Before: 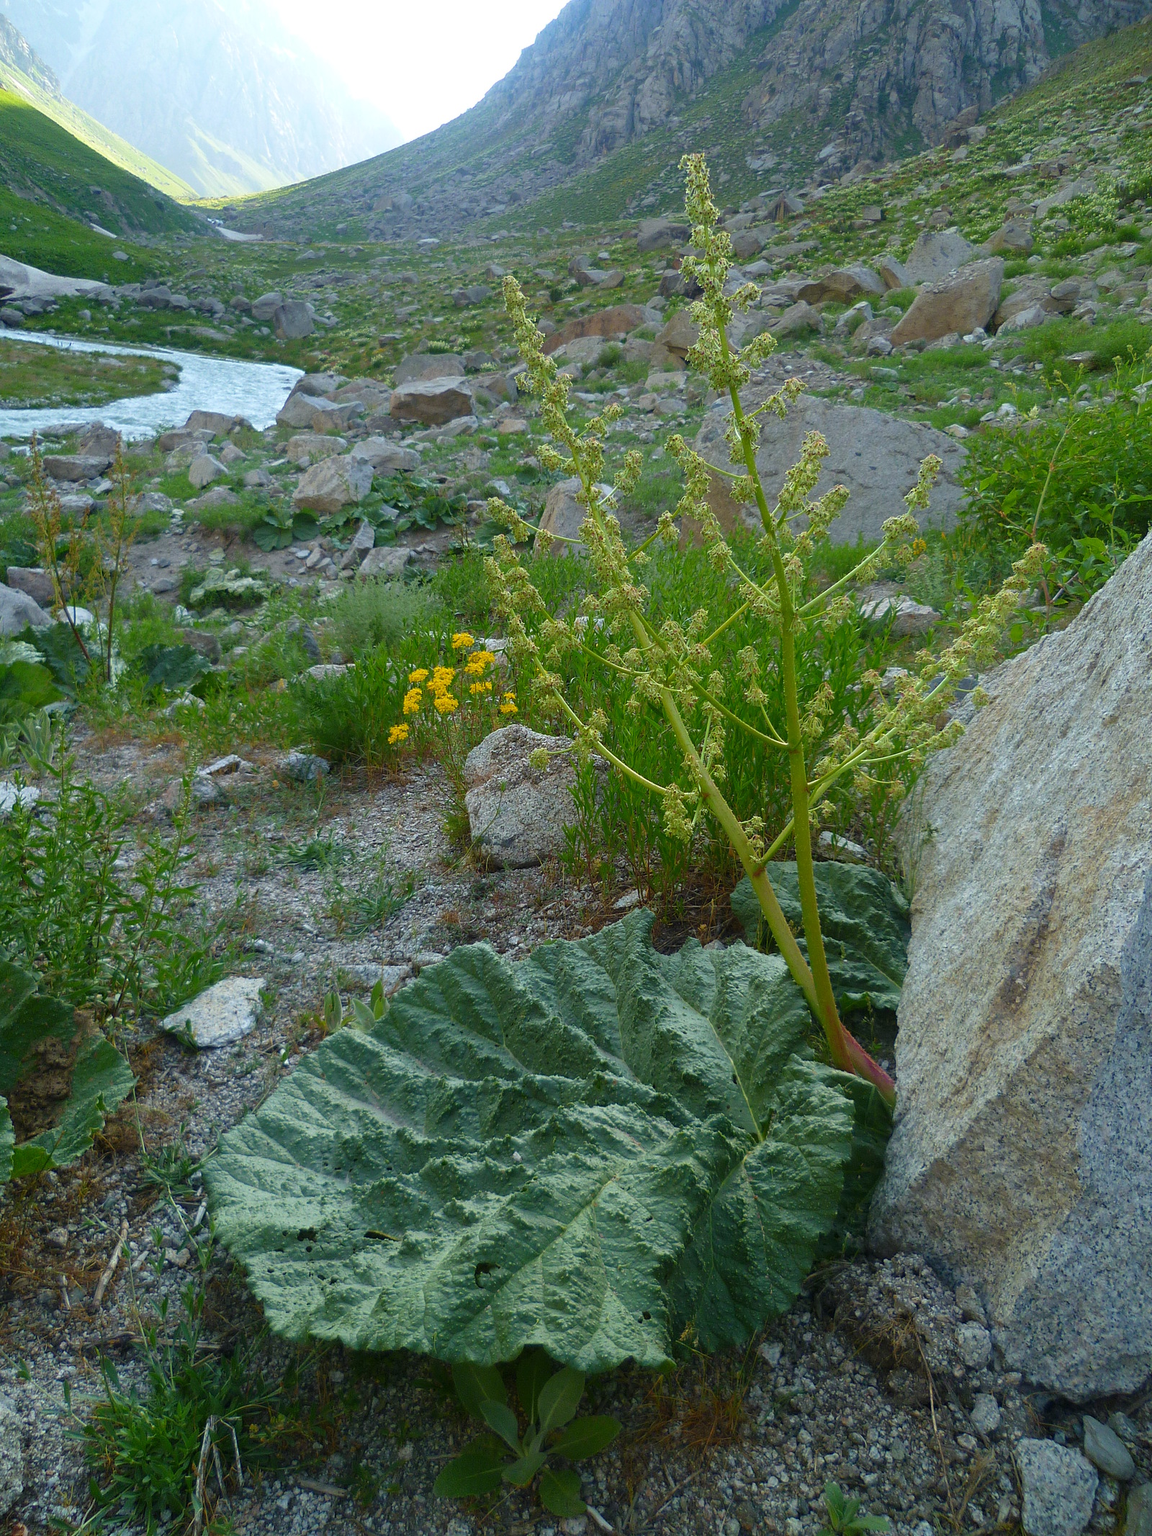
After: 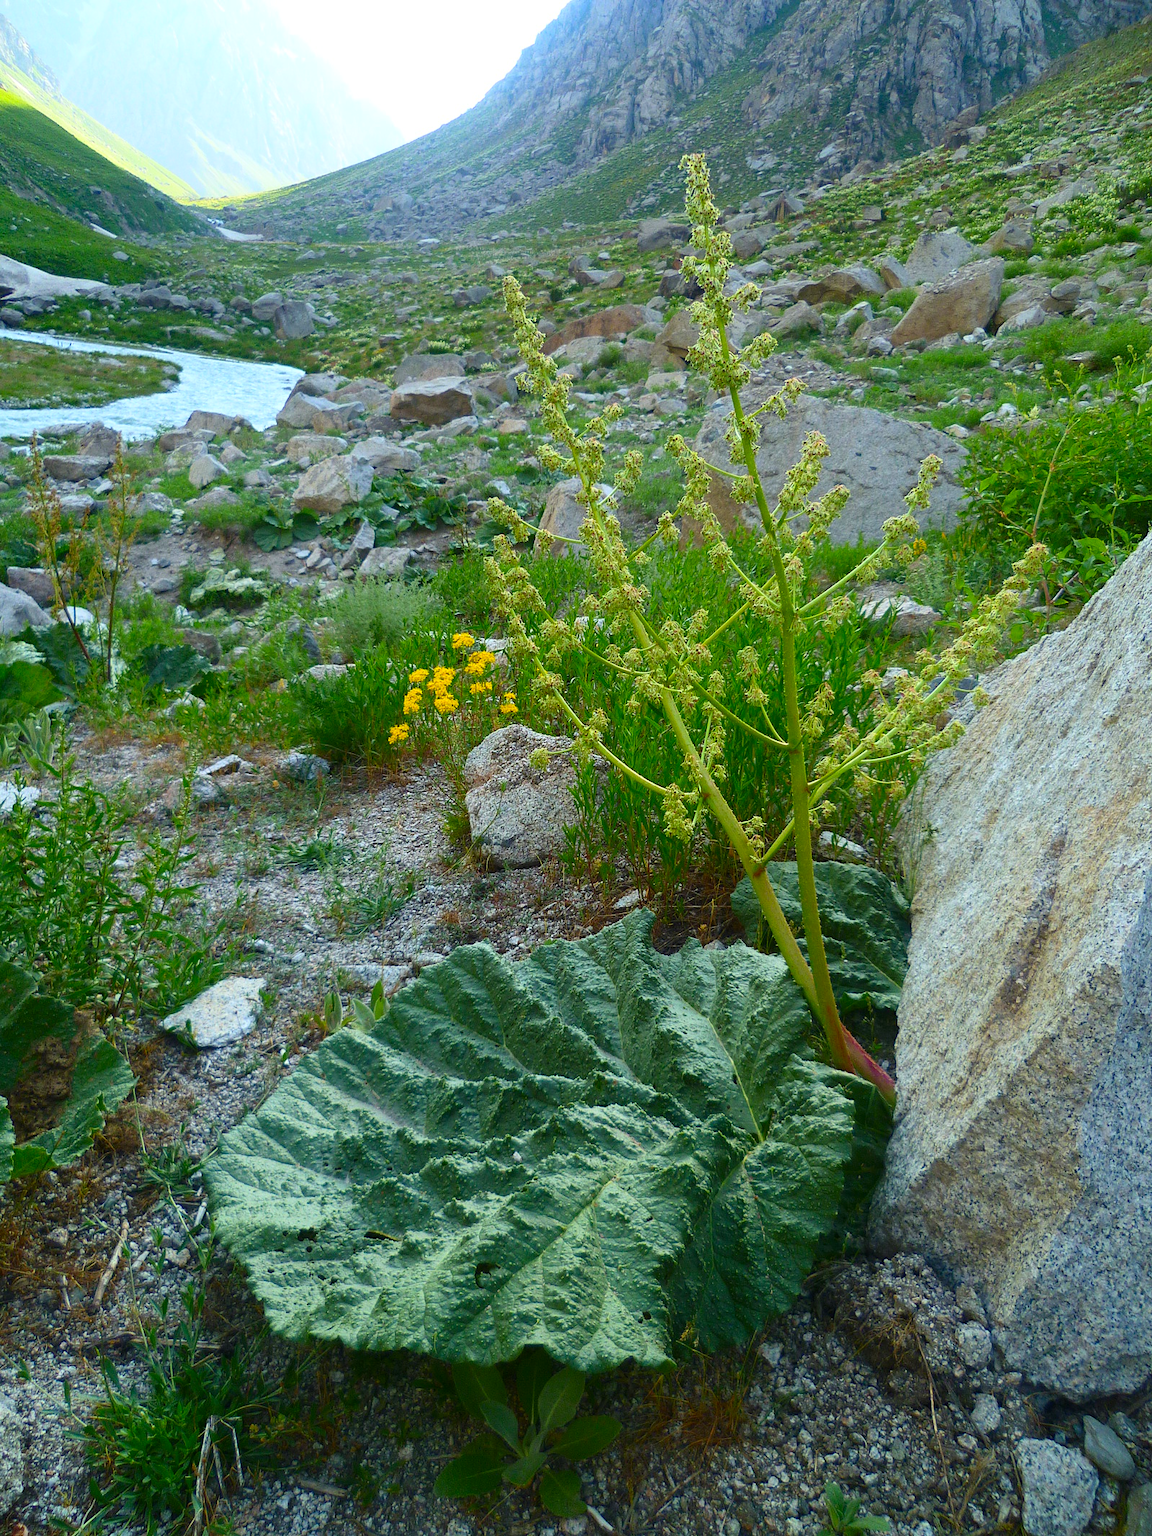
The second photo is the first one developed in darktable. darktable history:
contrast brightness saturation: contrast 0.23, brightness 0.101, saturation 0.29
